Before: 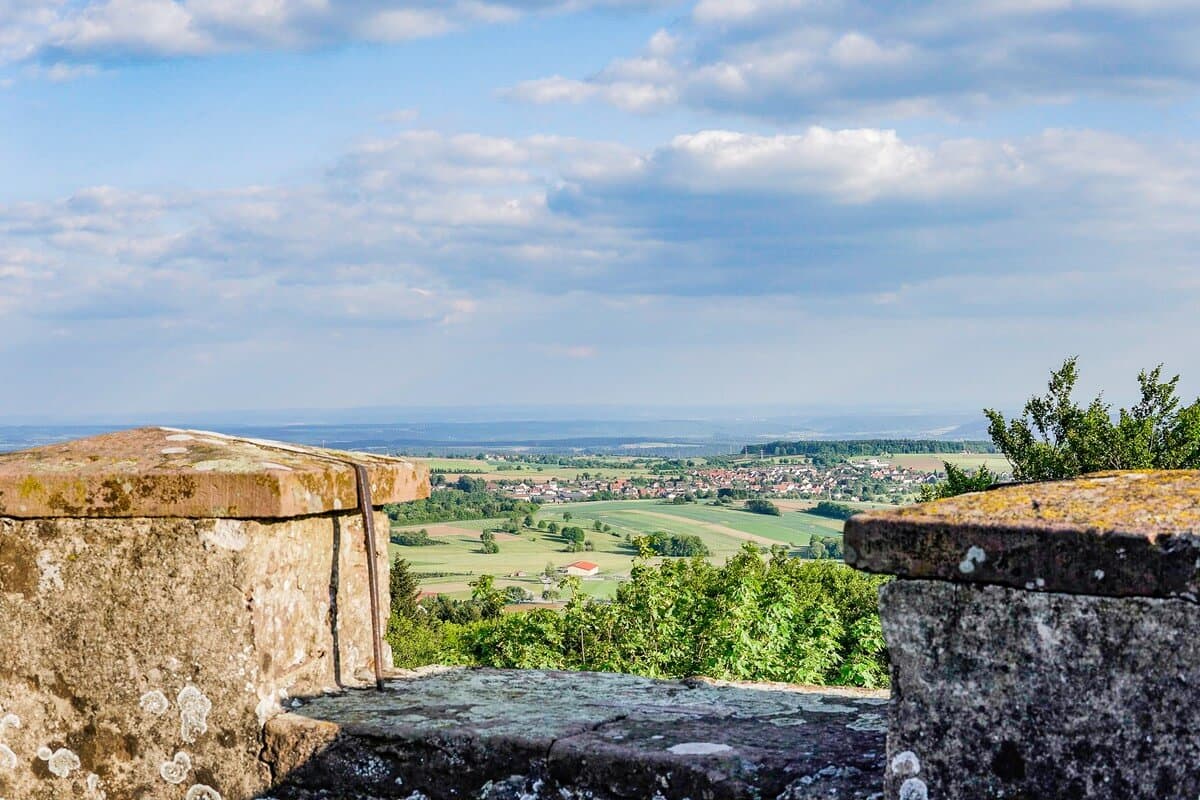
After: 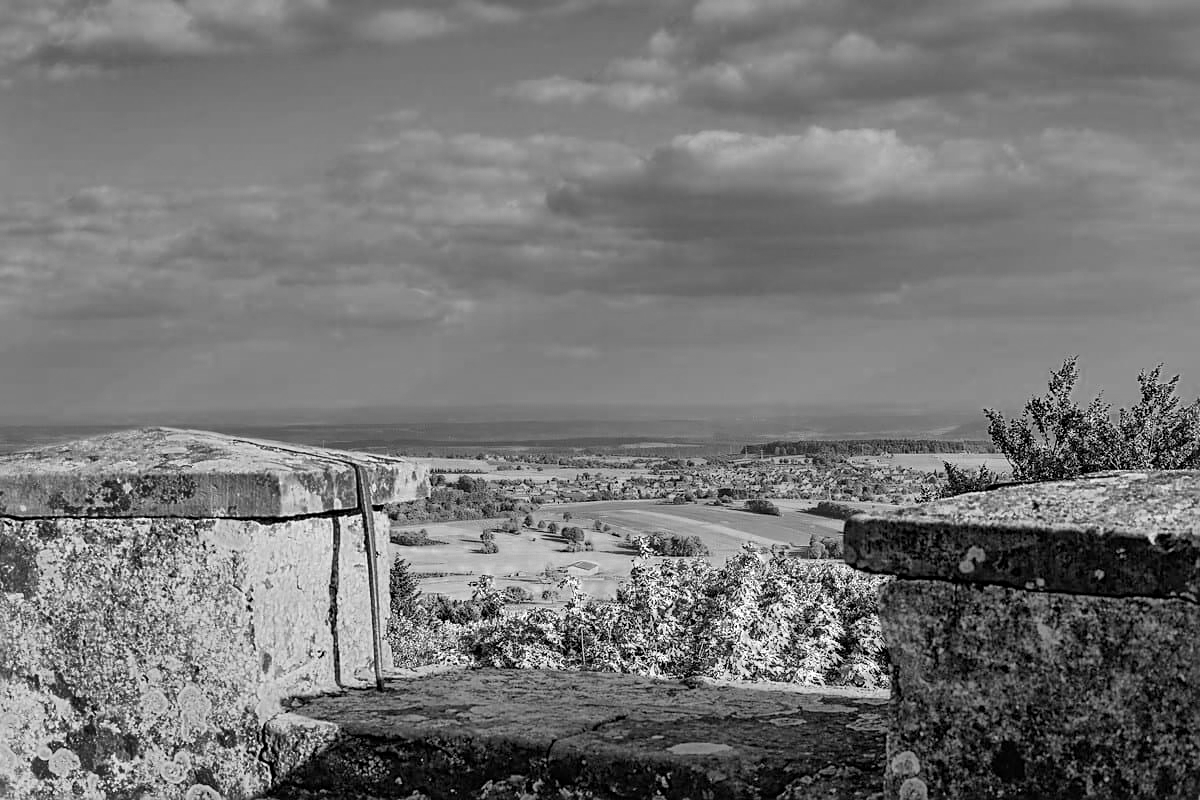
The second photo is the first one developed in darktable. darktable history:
sharpen: on, module defaults
color correction: highlights a* -9.73, highlights b* -21.22
color zones: curves: ch0 [(0.002, 0.429) (0.121, 0.212) (0.198, 0.113) (0.276, 0.344) (0.331, 0.541) (0.41, 0.56) (0.482, 0.289) (0.619, 0.227) (0.721, 0.18) (0.821, 0.435) (0.928, 0.555) (1, 0.587)]; ch1 [(0, 0) (0.143, 0) (0.286, 0) (0.429, 0) (0.571, 0) (0.714, 0) (0.857, 0)]
contrast brightness saturation: contrast 0.06, brightness -0.01, saturation -0.23
